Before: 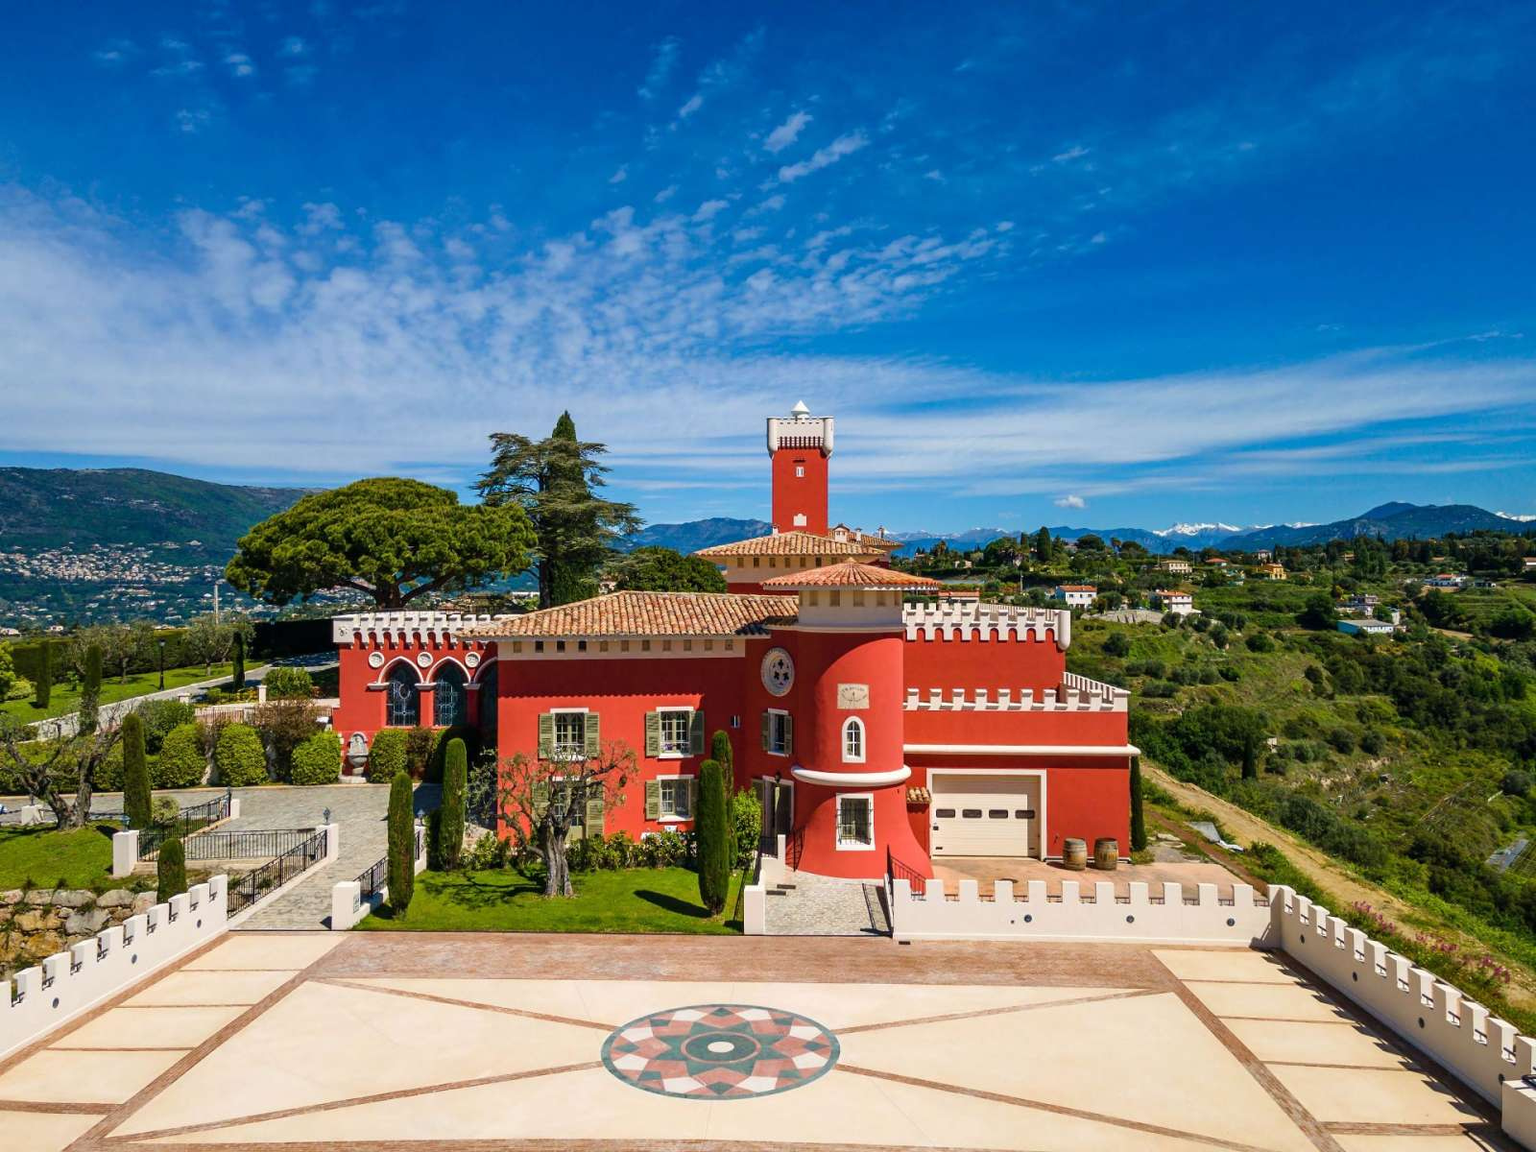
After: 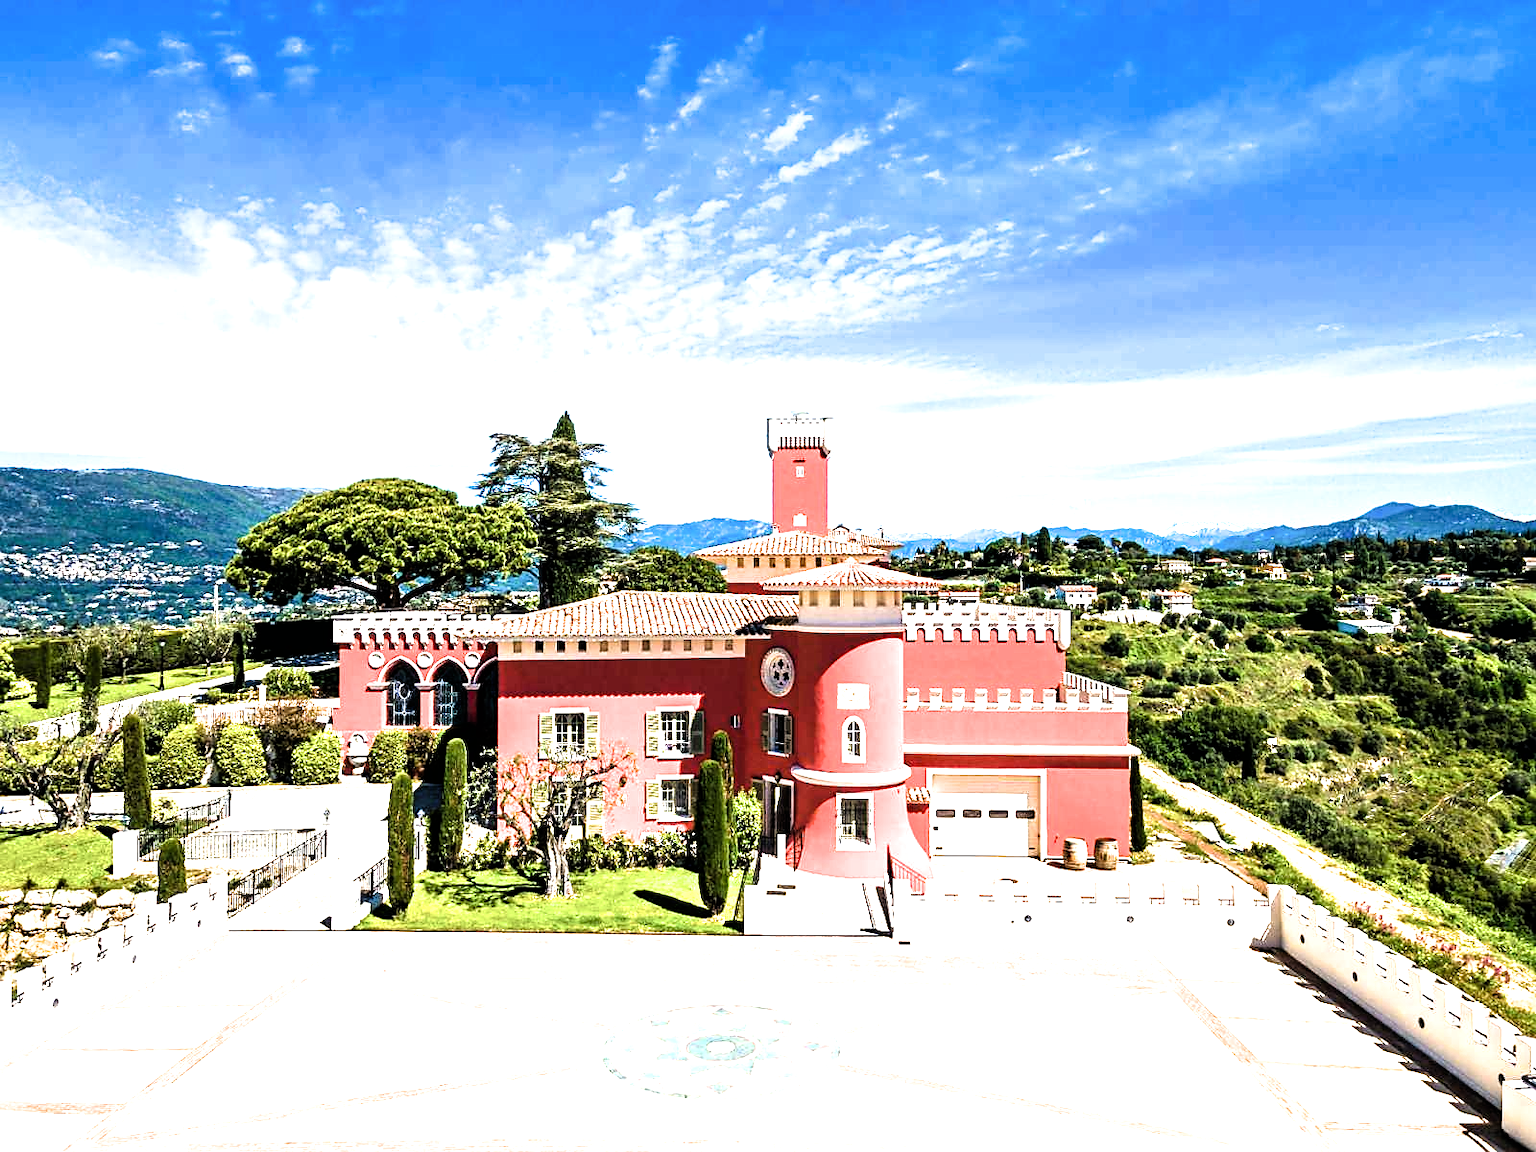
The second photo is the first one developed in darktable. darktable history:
exposure: black level correction 0, exposure 1.376 EV, compensate exposure bias true, compensate highlight preservation false
sharpen: radius 1.835, amount 0.411, threshold 1.502
levels: levels [0, 0.474, 0.947]
filmic rgb: black relative exposure -8.29 EV, white relative exposure 2.24 EV, hardness 7.1, latitude 85.8%, contrast 1.691, highlights saturation mix -3.99%, shadows ↔ highlights balance -2.49%
